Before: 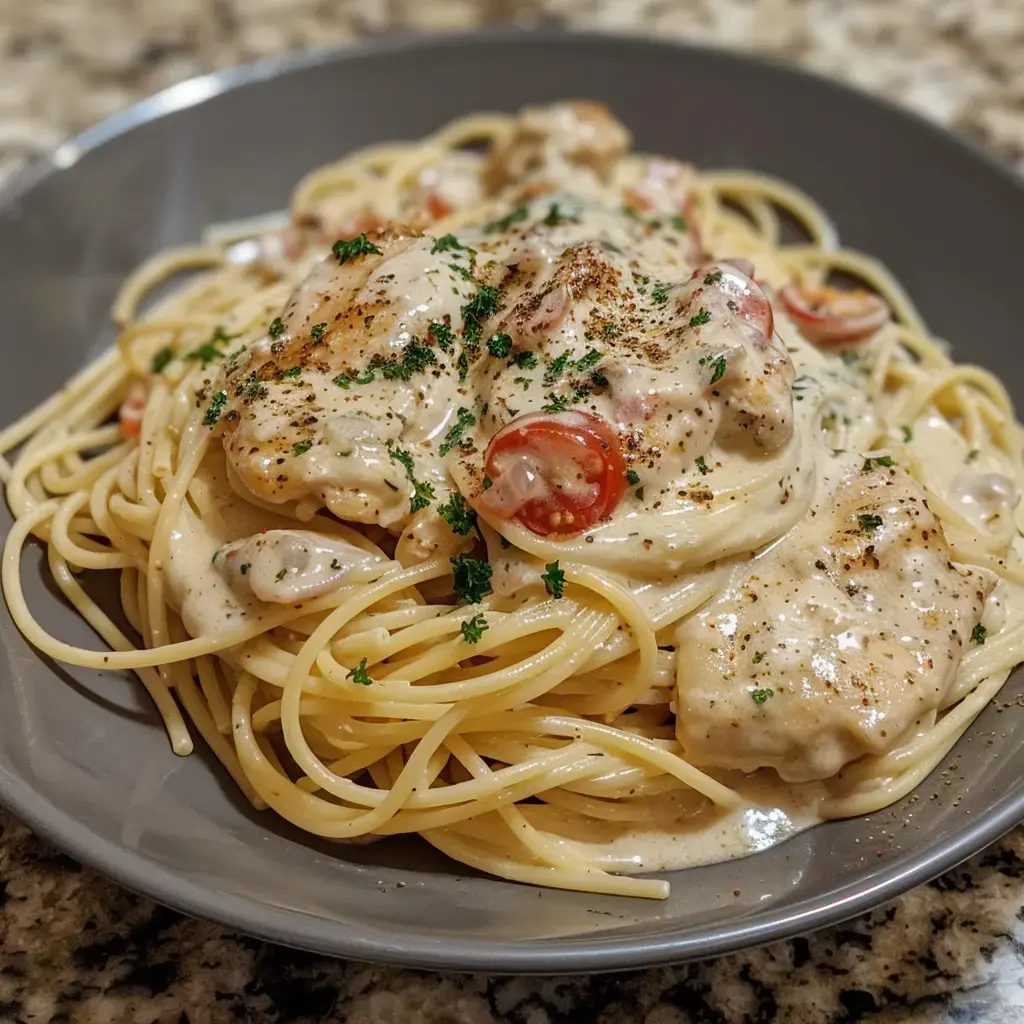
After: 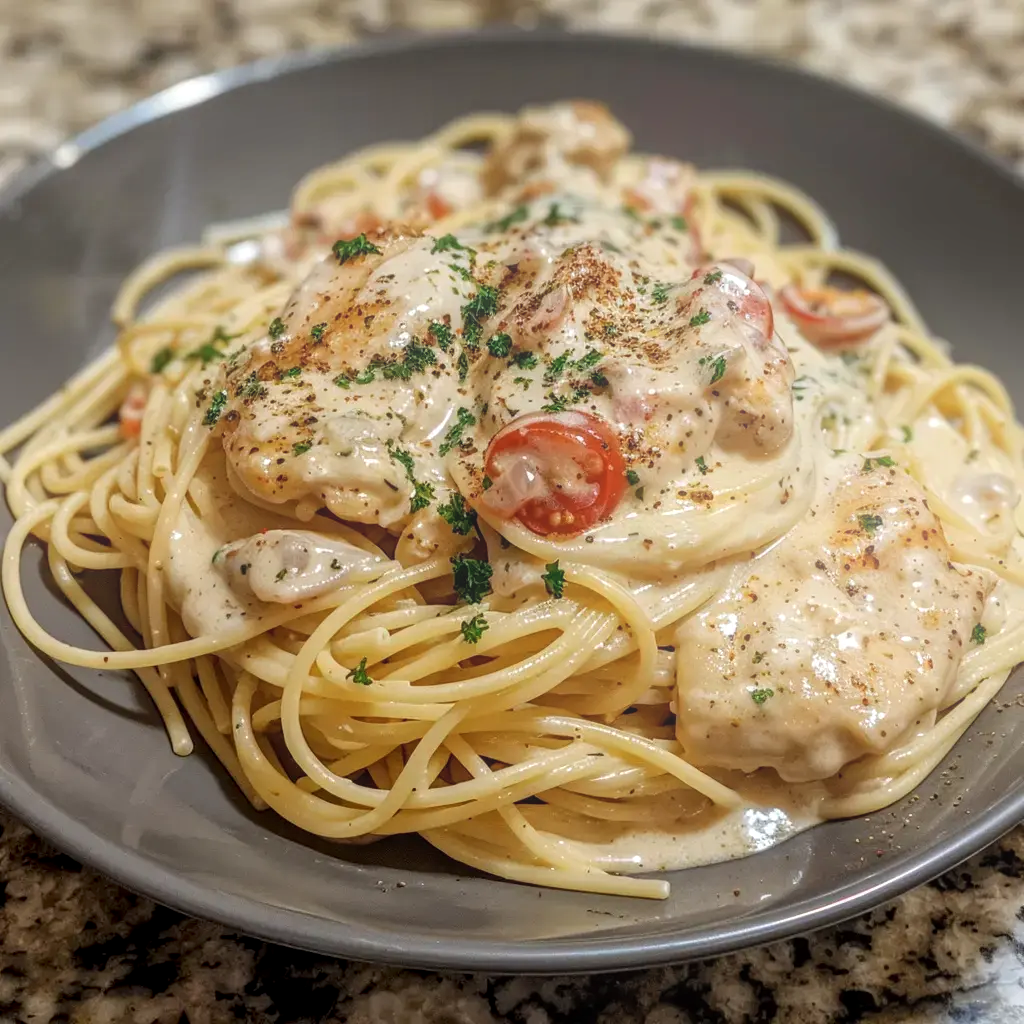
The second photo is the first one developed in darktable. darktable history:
bloom: on, module defaults
local contrast: on, module defaults
